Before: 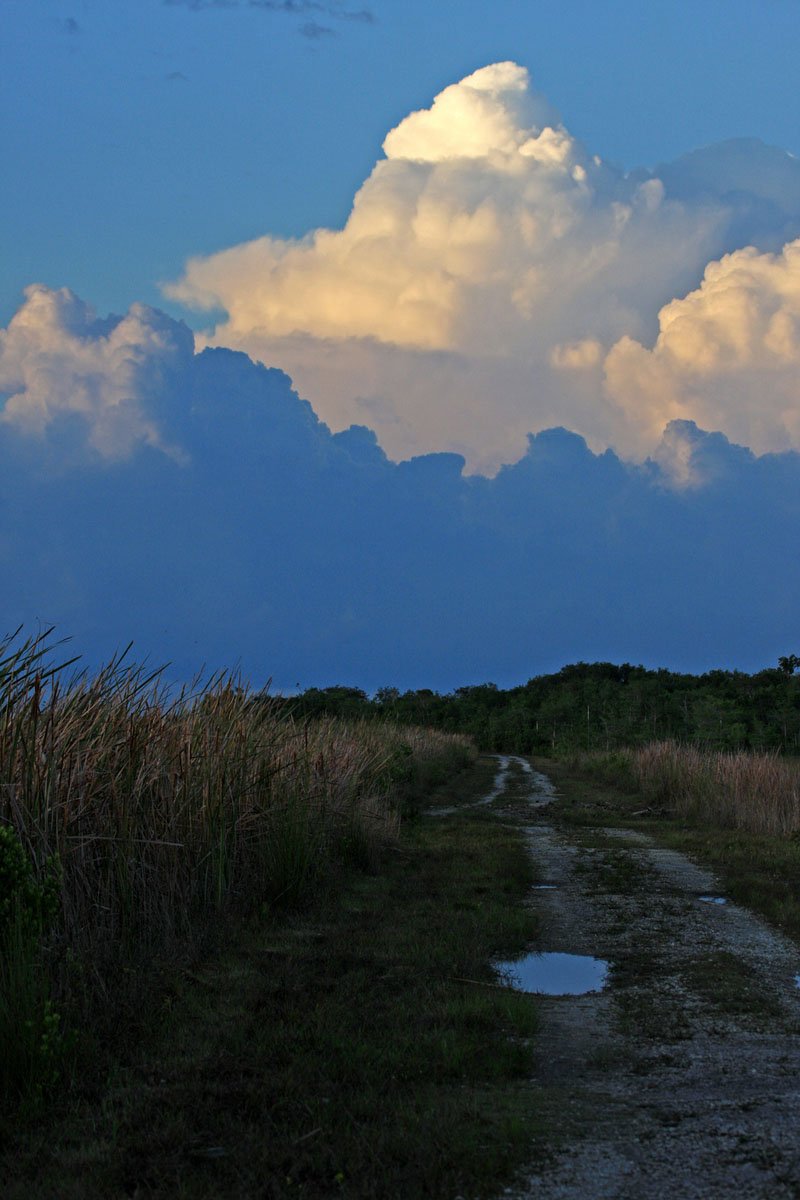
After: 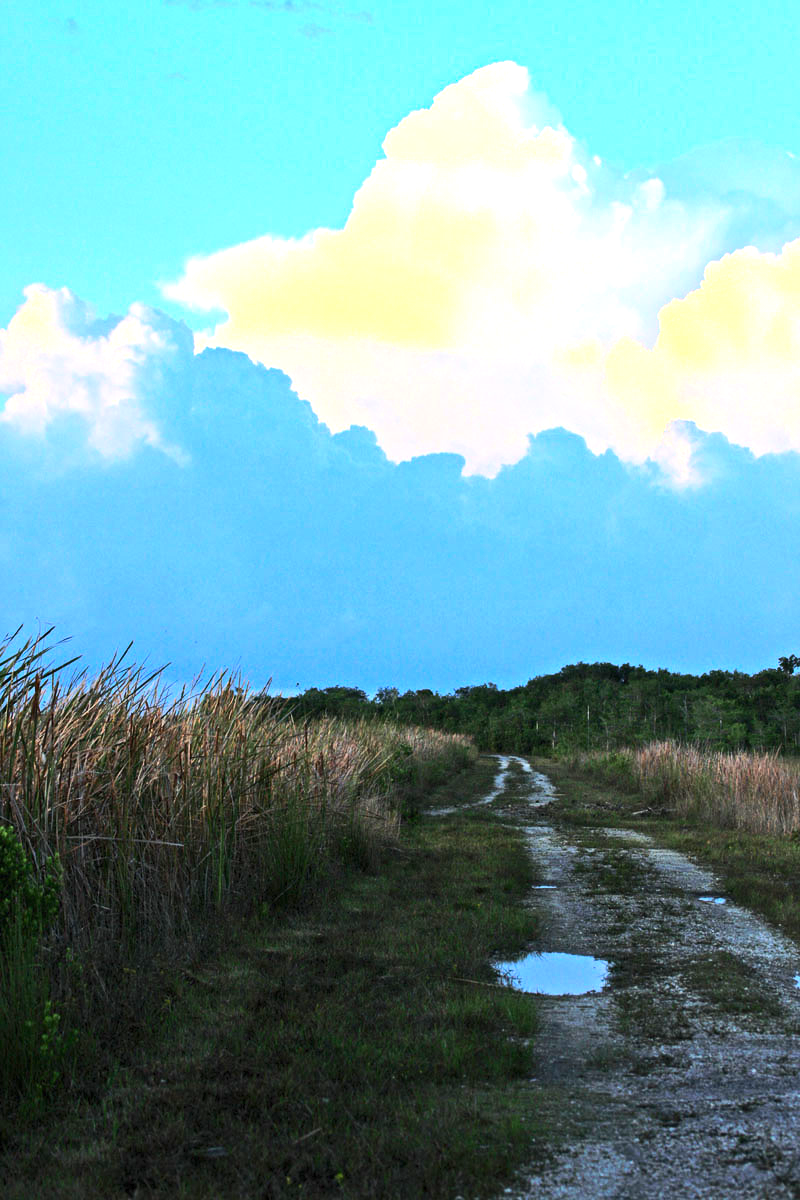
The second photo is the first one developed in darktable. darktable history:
contrast brightness saturation: contrast 0.2, brightness 0.16, saturation 0.22
exposure: exposure 1.5 EV, compensate highlight preservation false
tone equalizer: -8 EV -0.417 EV, -7 EV -0.389 EV, -6 EV -0.333 EV, -5 EV -0.222 EV, -3 EV 0.222 EV, -2 EV 0.333 EV, -1 EV 0.389 EV, +0 EV 0.417 EV, edges refinement/feathering 500, mask exposure compensation -1.57 EV, preserve details no
